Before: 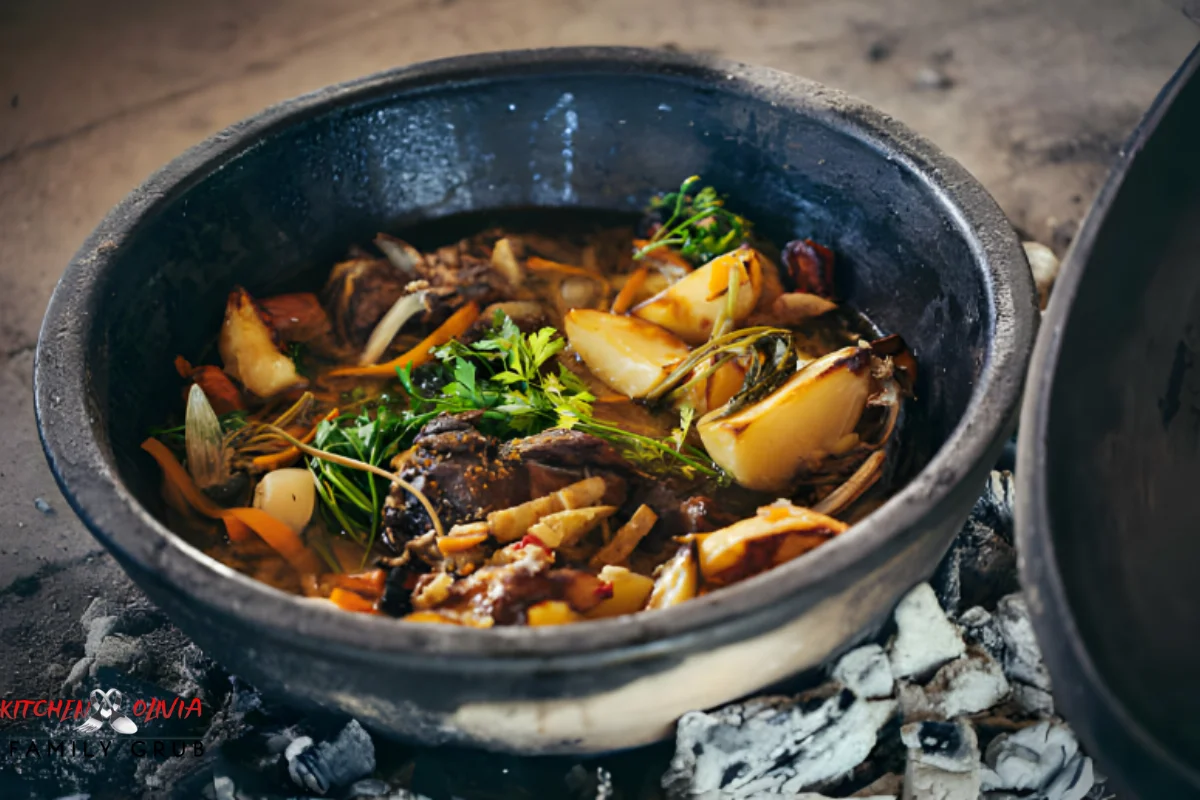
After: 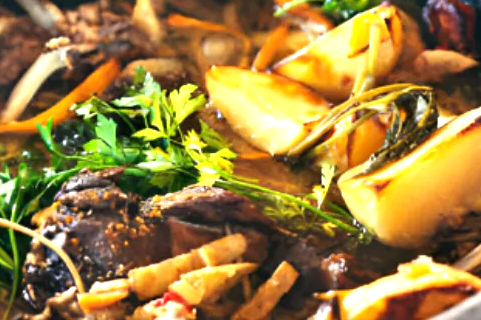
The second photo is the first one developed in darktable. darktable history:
crop: left 29.968%, top 30.47%, right 29.891%, bottom 29.477%
shadows and highlights: radius 102.22, shadows 50.35, highlights -65.94, soften with gaussian
exposure: black level correction 0, exposure 1.107 EV, compensate highlight preservation false
